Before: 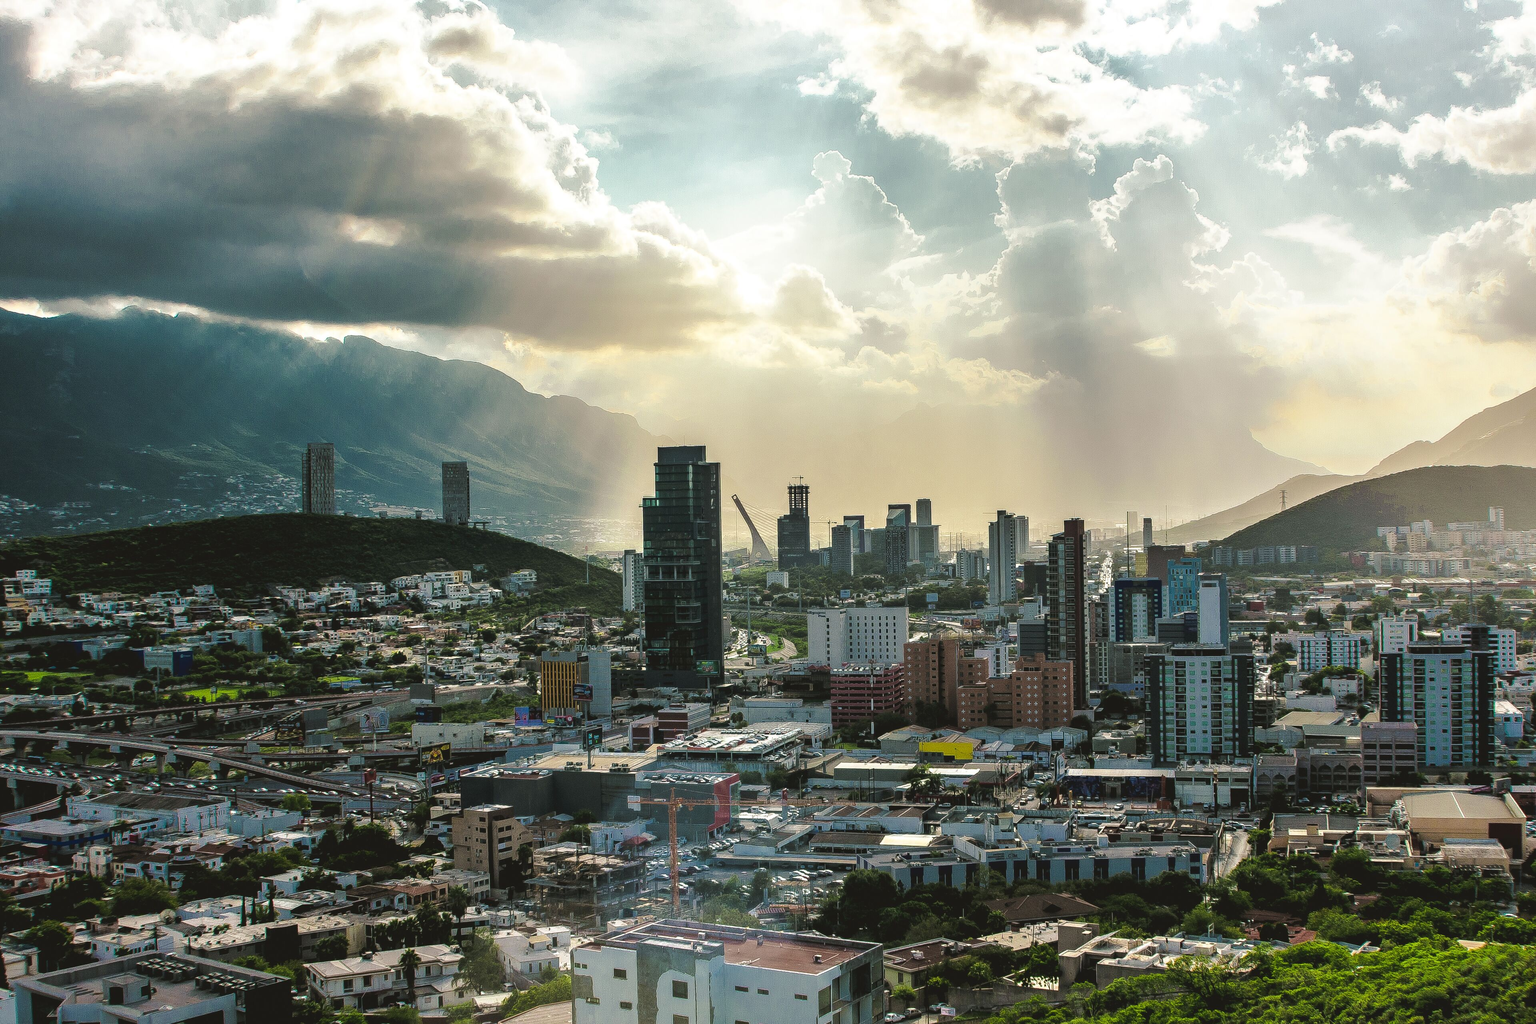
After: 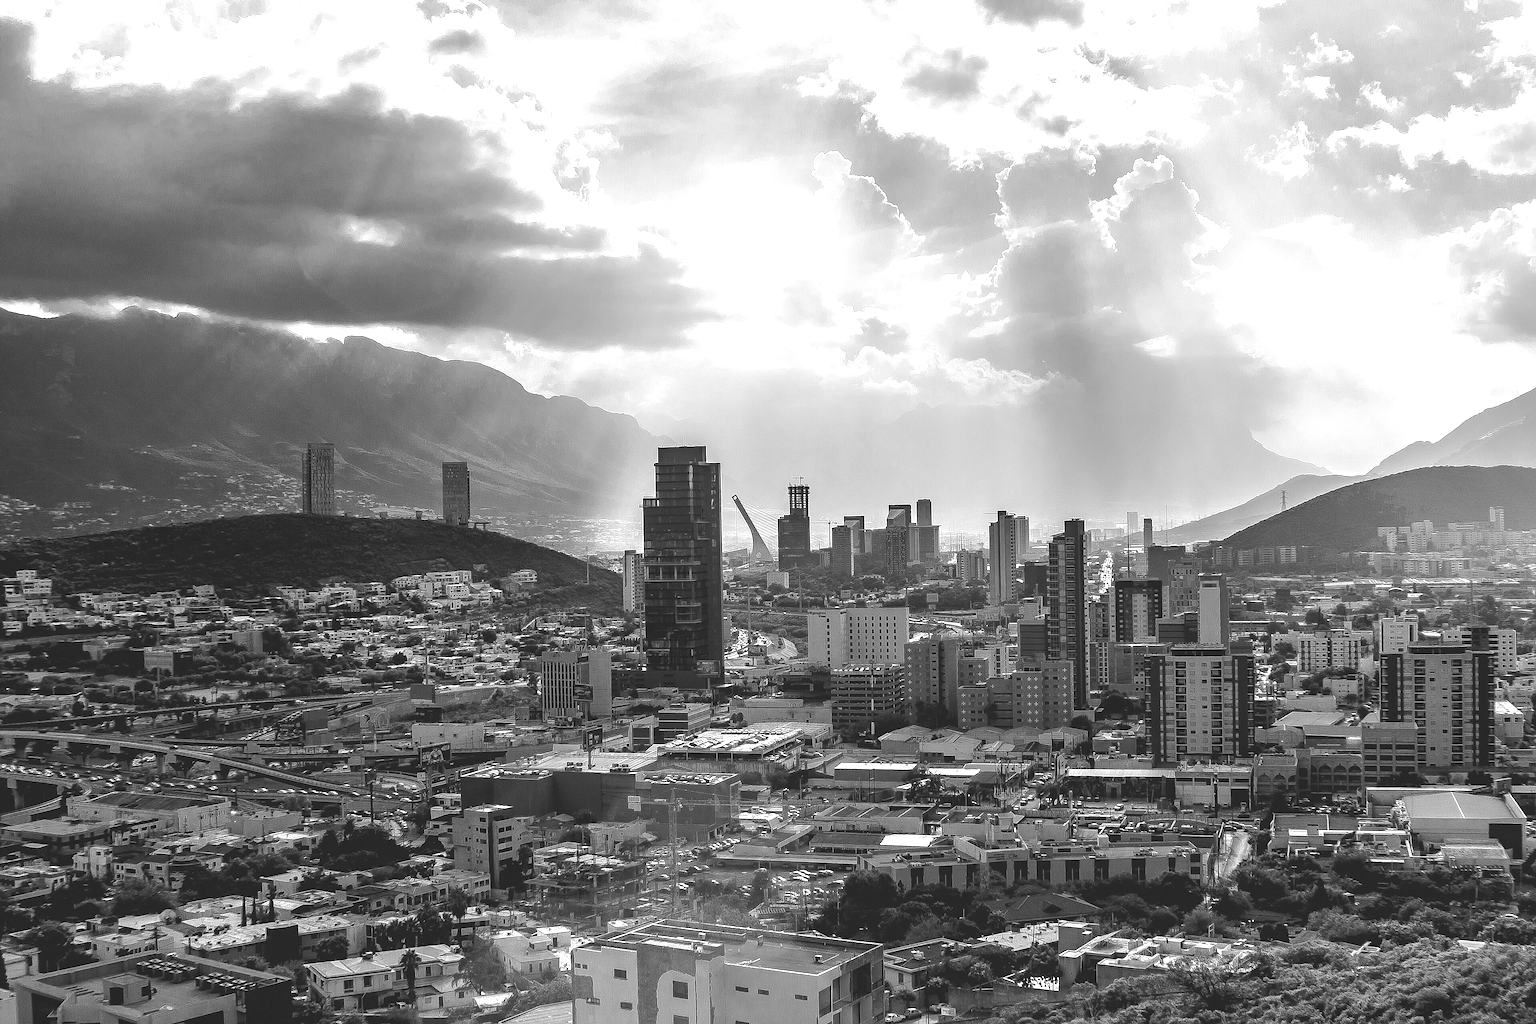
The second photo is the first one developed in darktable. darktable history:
color balance rgb: perceptual saturation grading › global saturation 20%, perceptual saturation grading › highlights -25%, perceptual saturation grading › shadows 25%, global vibrance 50%
tone equalizer: -8 EV 0.25 EV, -7 EV 0.417 EV, -6 EV 0.417 EV, -5 EV 0.25 EV, -3 EV -0.25 EV, -2 EV -0.417 EV, -1 EV -0.417 EV, +0 EV -0.25 EV, edges refinement/feathering 500, mask exposure compensation -1.57 EV, preserve details guided filter
monochrome: a 32, b 64, size 2.3
exposure: black level correction 0, exposure 0.7 EV, compensate exposure bias true, compensate highlight preservation false
sharpen: radius 1.864, amount 0.398, threshold 1.271
